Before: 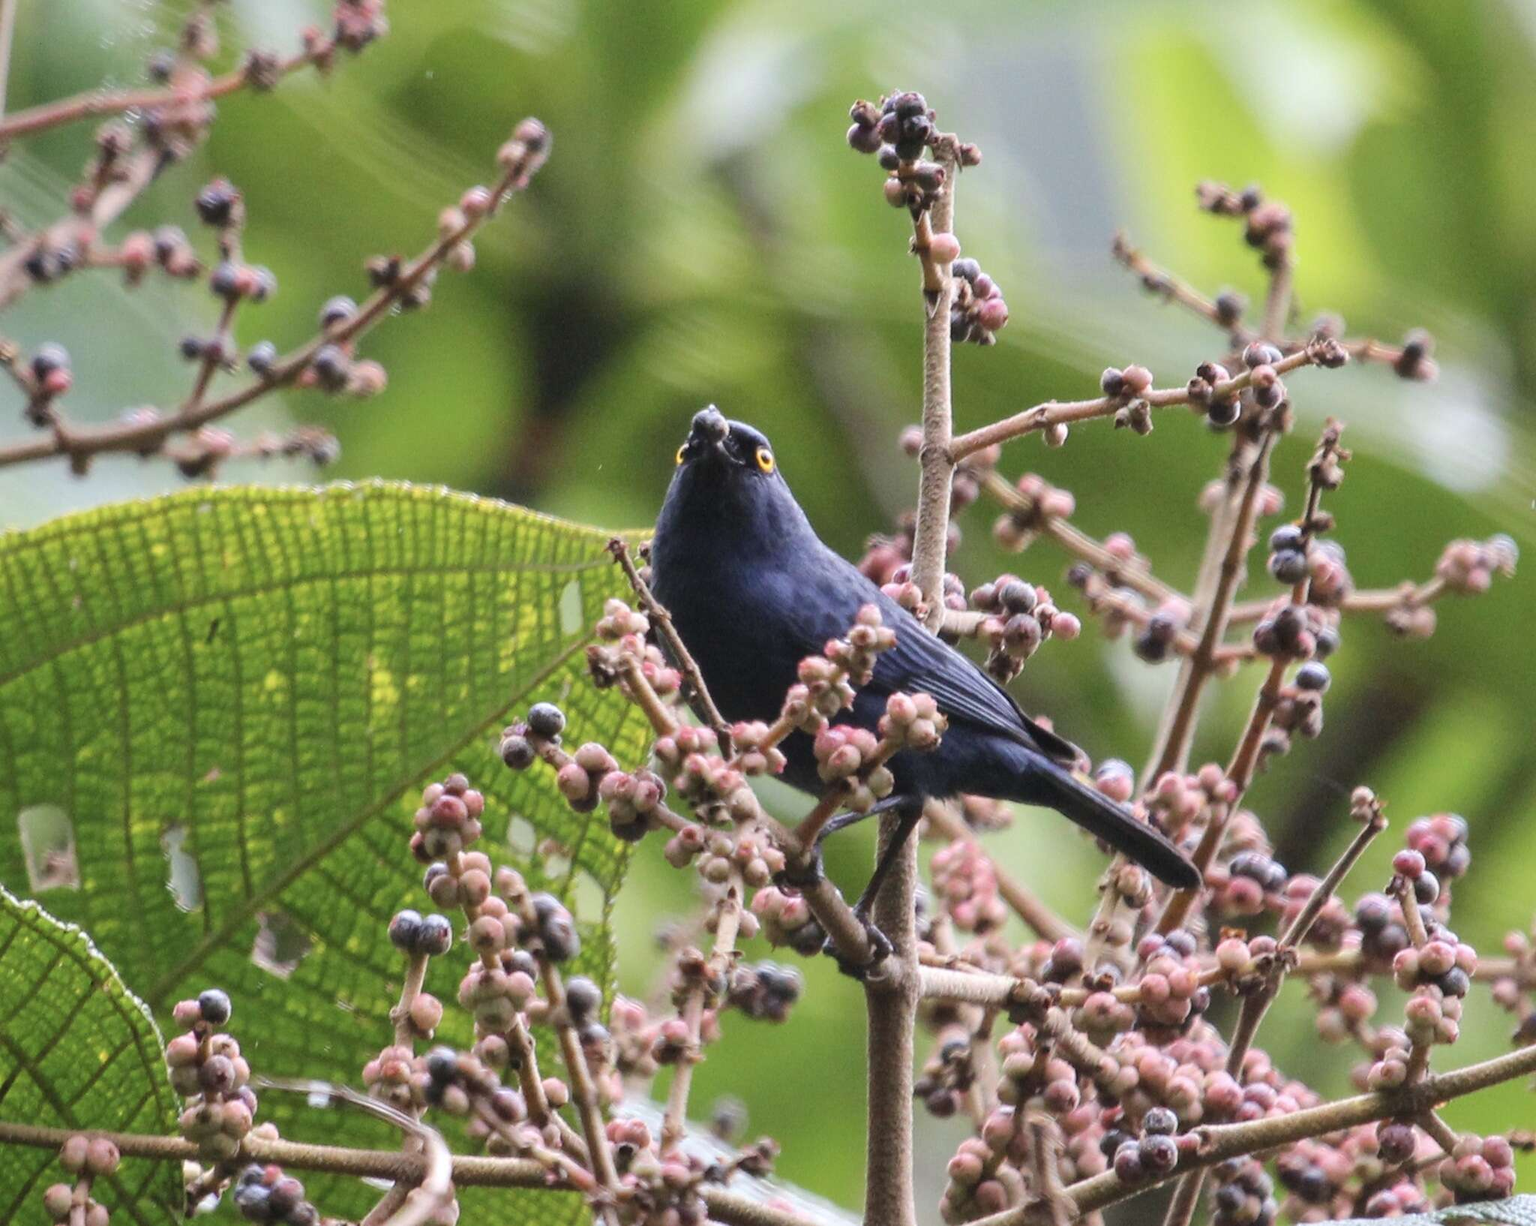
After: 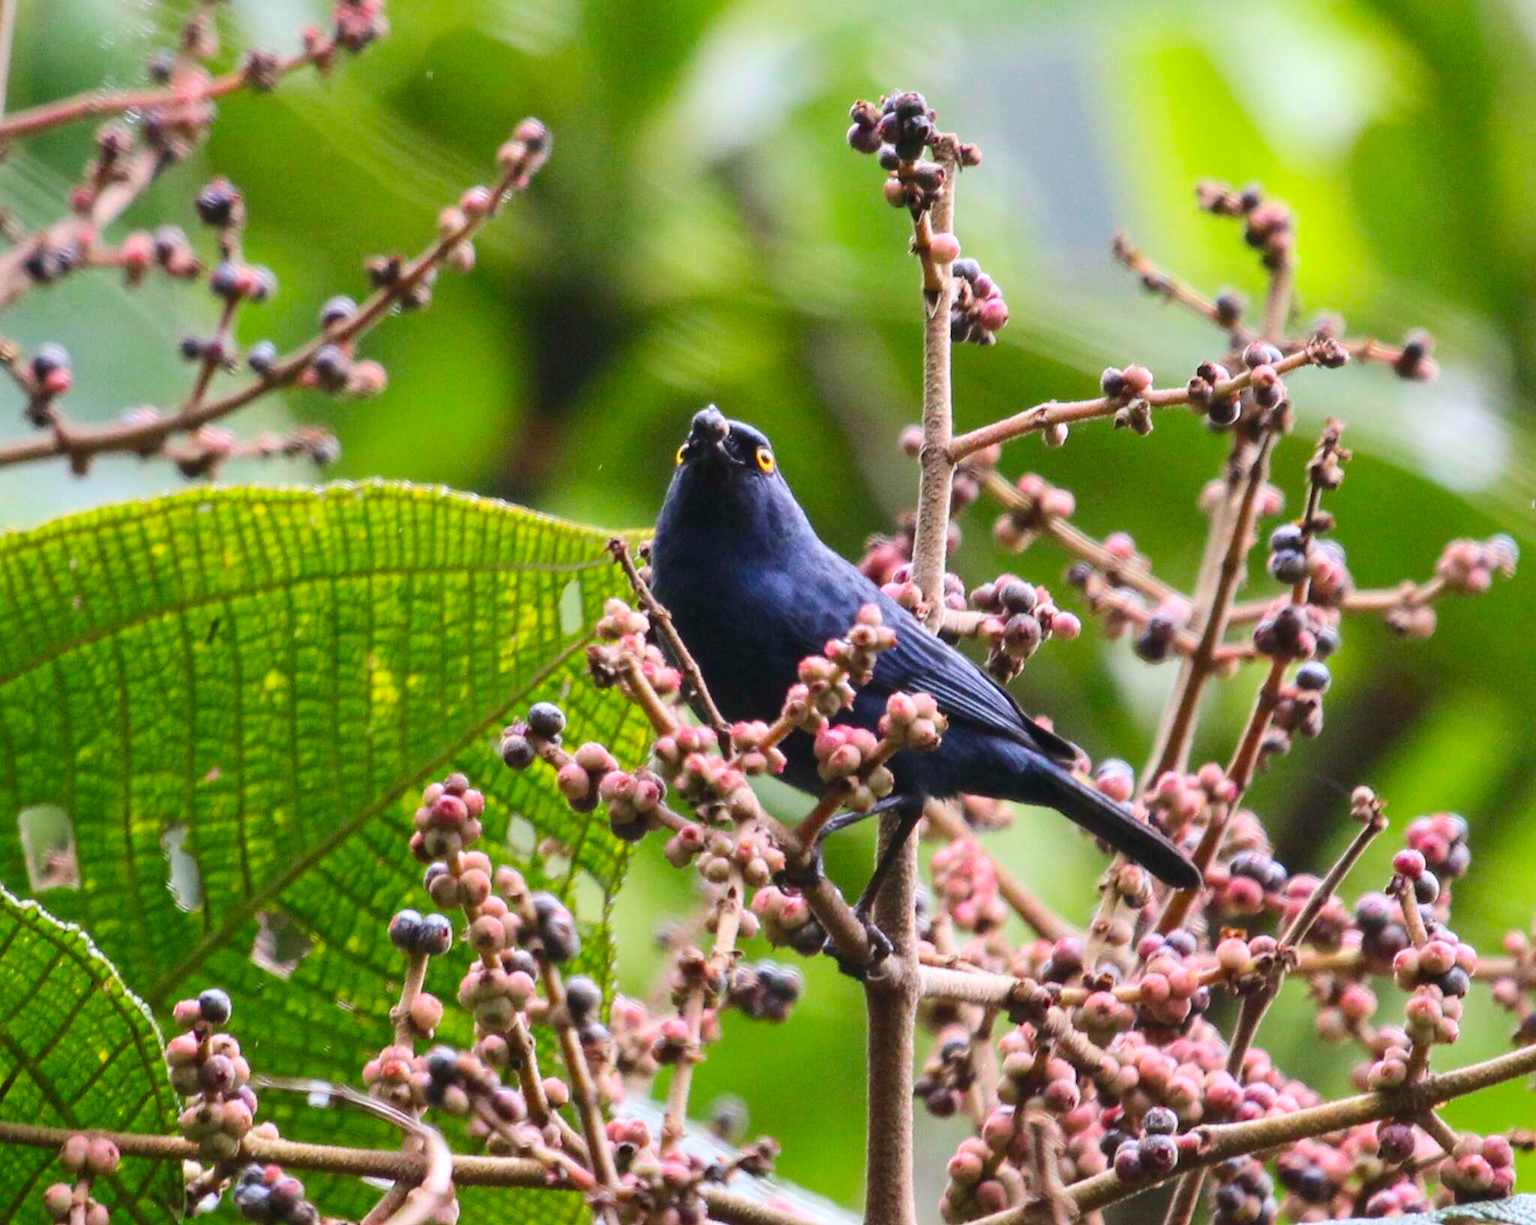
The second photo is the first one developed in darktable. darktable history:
contrast brightness saturation: contrast 0.16, saturation 0.325
